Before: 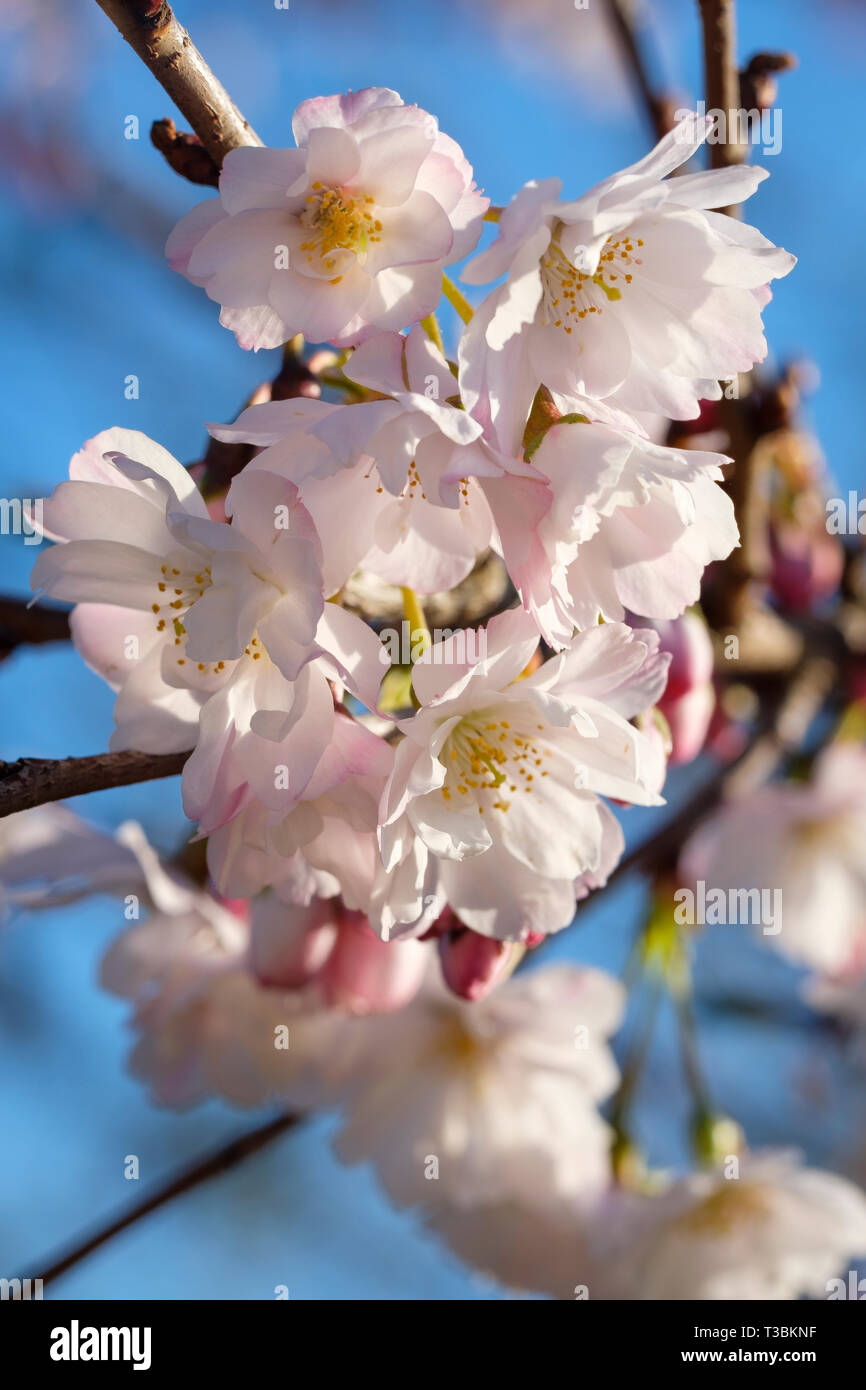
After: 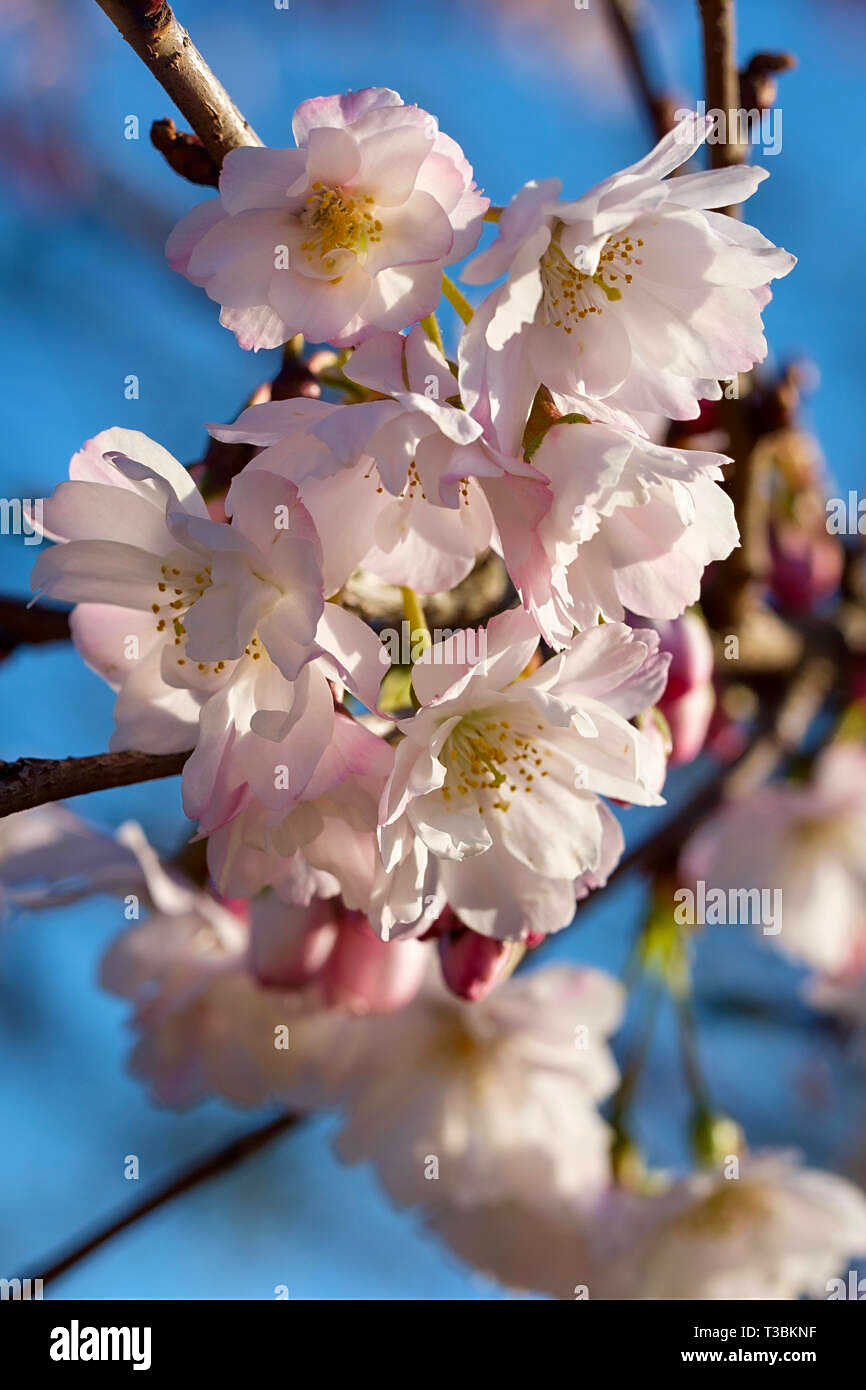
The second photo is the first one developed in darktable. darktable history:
velvia: on, module defaults
contrast brightness saturation: brightness -0.093
sharpen: radius 1.901, amount 0.399, threshold 1.434
shadows and highlights: soften with gaussian
